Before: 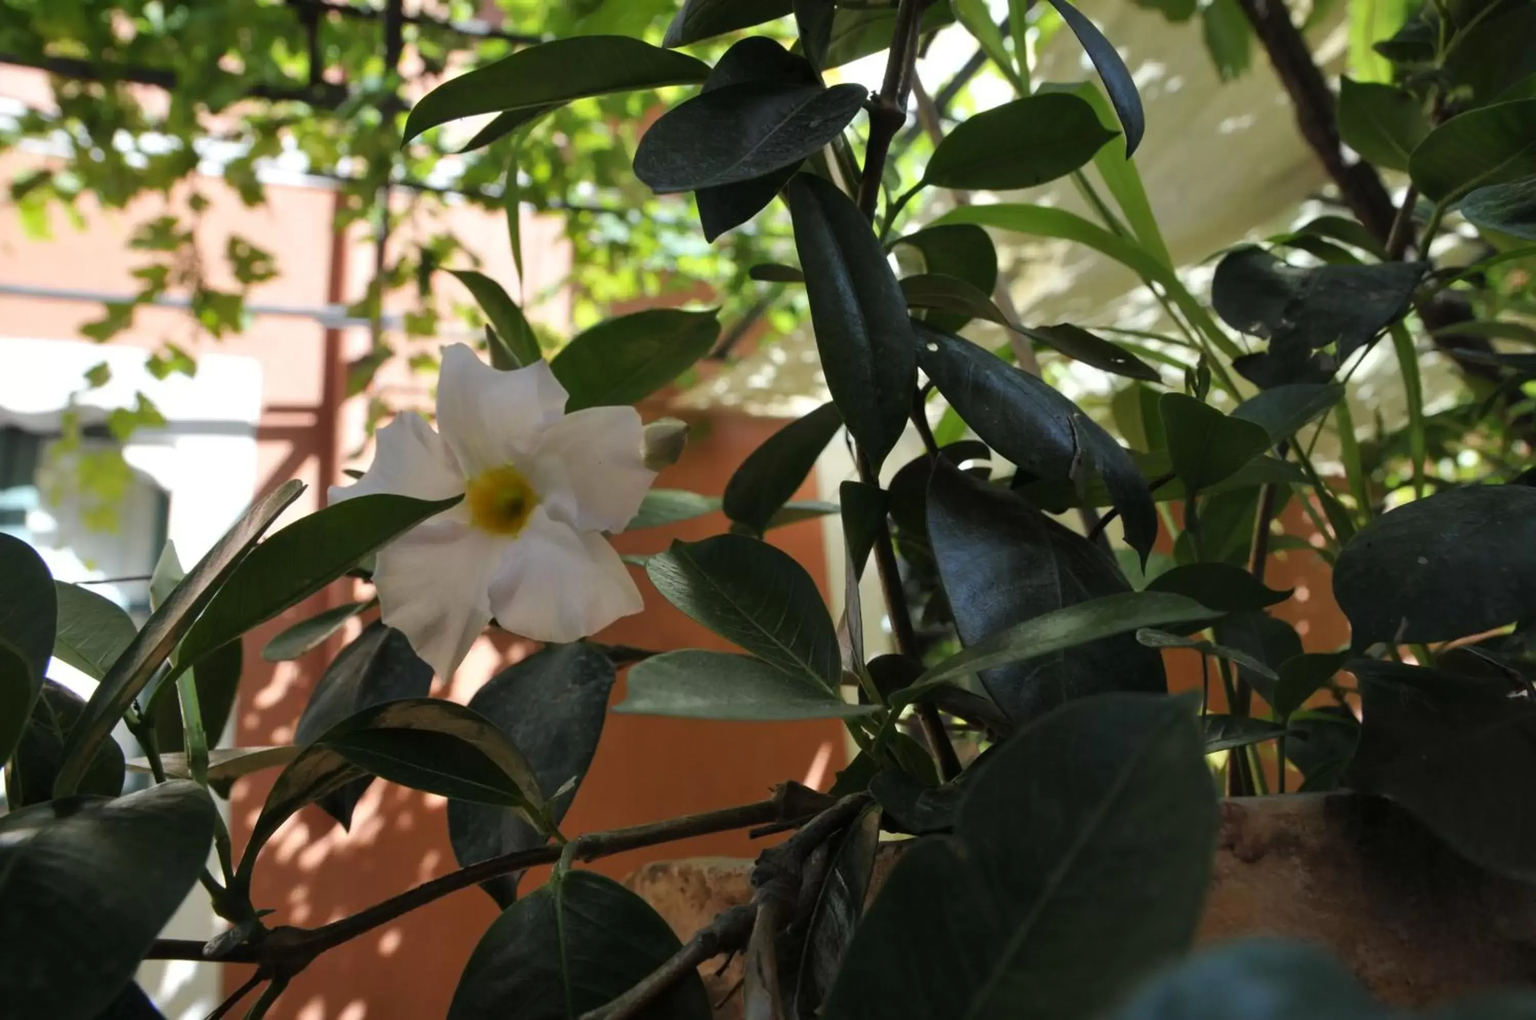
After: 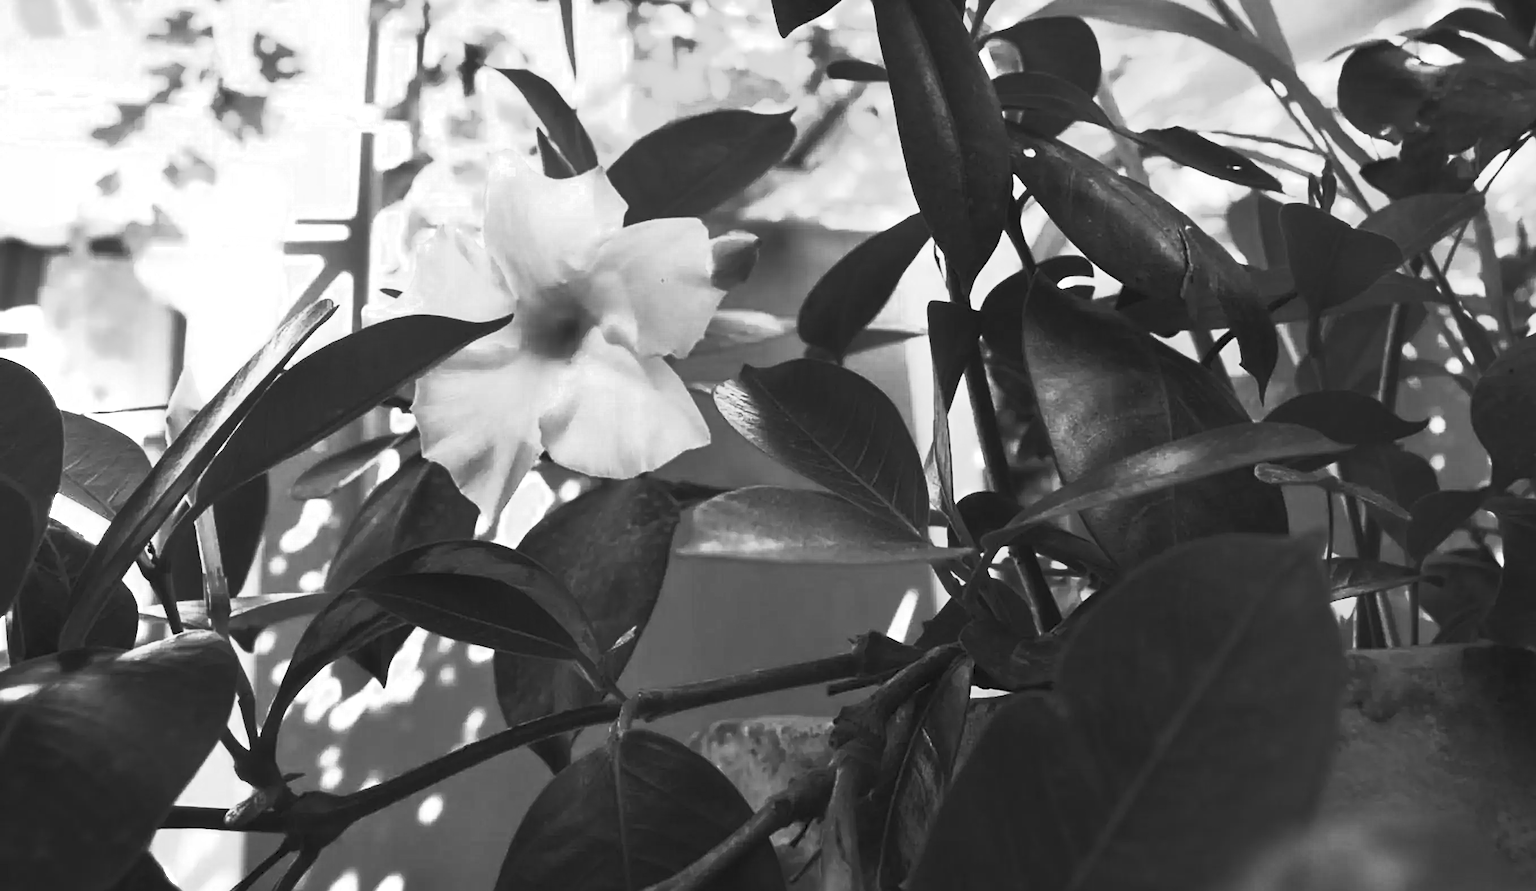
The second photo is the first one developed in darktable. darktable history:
sharpen: on, module defaults
crop: top 20.491%, right 9.398%, bottom 0.276%
color zones: curves: ch0 [(0, 0.613) (0.01, 0.613) (0.245, 0.448) (0.498, 0.529) (0.642, 0.665) (0.879, 0.777) (0.99, 0.613)]; ch1 [(0, 0) (0.143, 0) (0.286, 0) (0.429, 0) (0.571, 0) (0.714, 0) (0.857, 0)]
contrast brightness saturation: contrast 0.985, brightness 0.992, saturation 0.997
